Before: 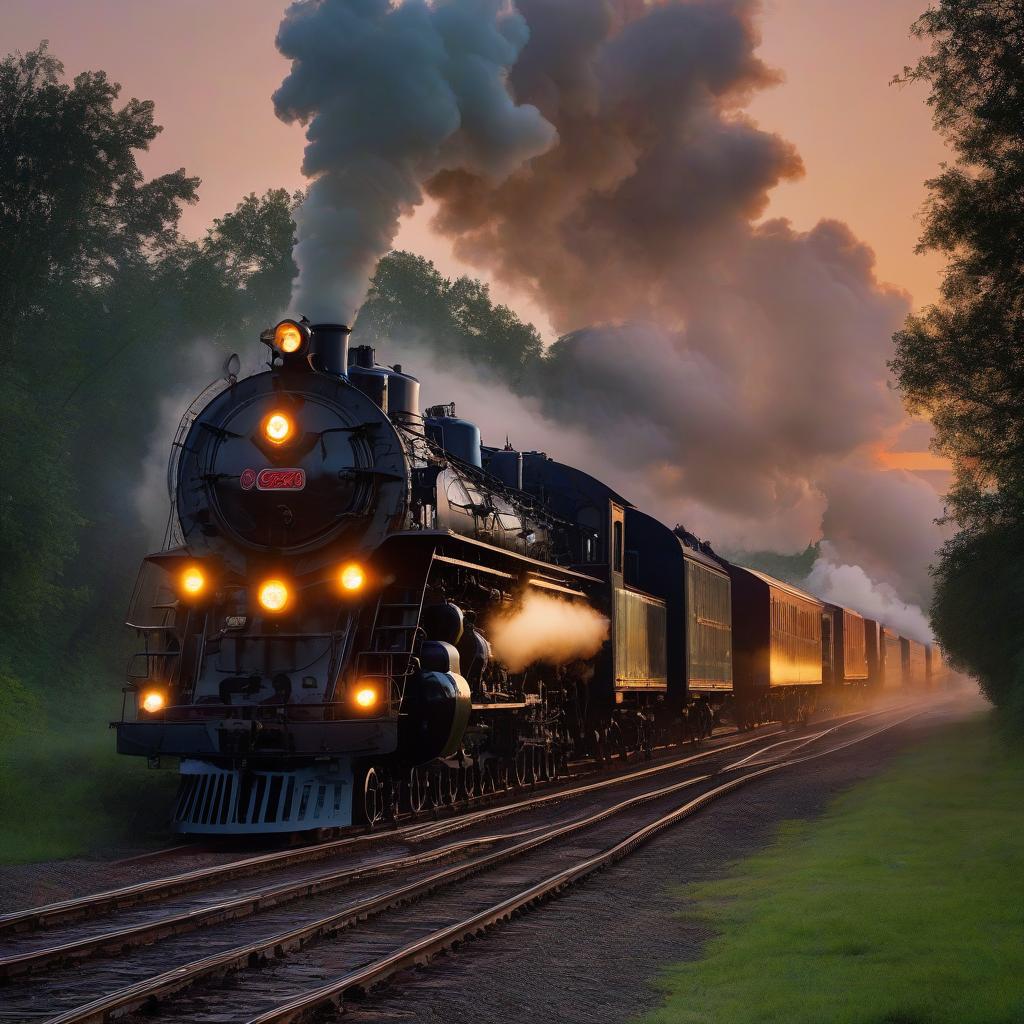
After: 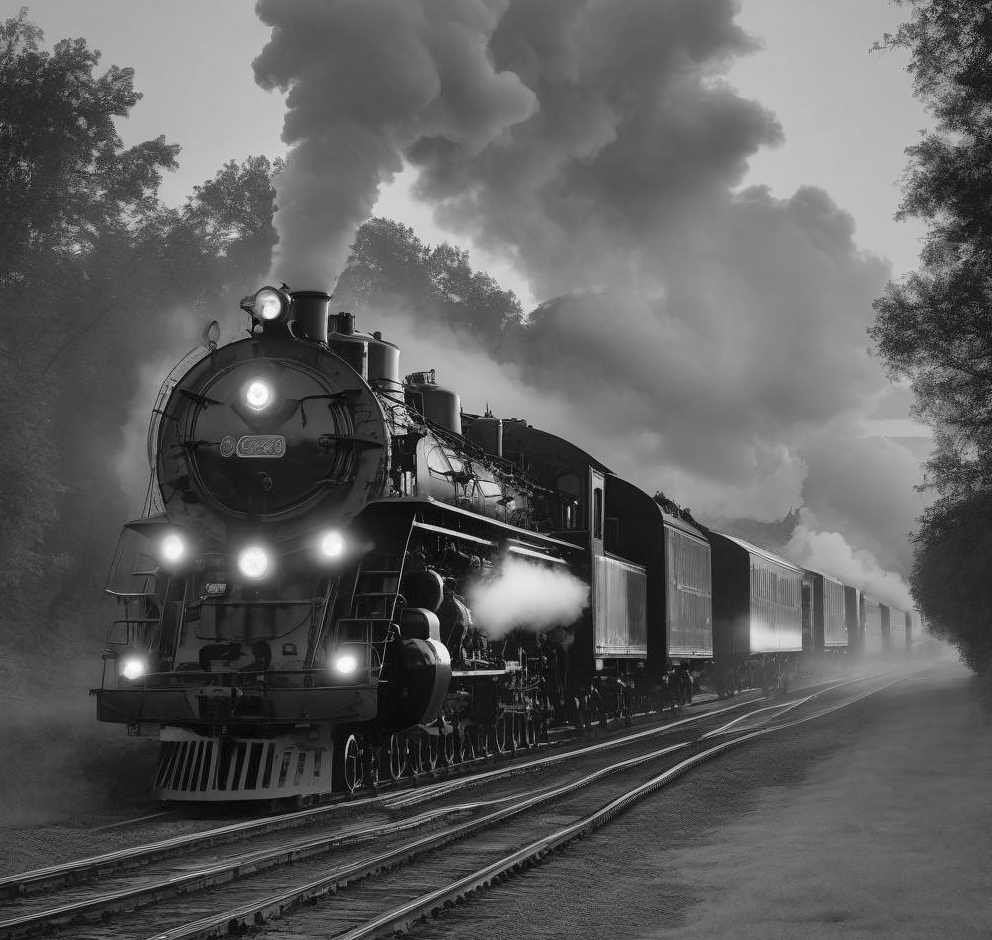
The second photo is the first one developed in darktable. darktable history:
contrast brightness saturation: brightness 0.18, saturation -0.5
rotate and perspective: automatic cropping off
crop: left 1.964%, top 3.251%, right 1.122%, bottom 4.933%
monochrome: on, module defaults
